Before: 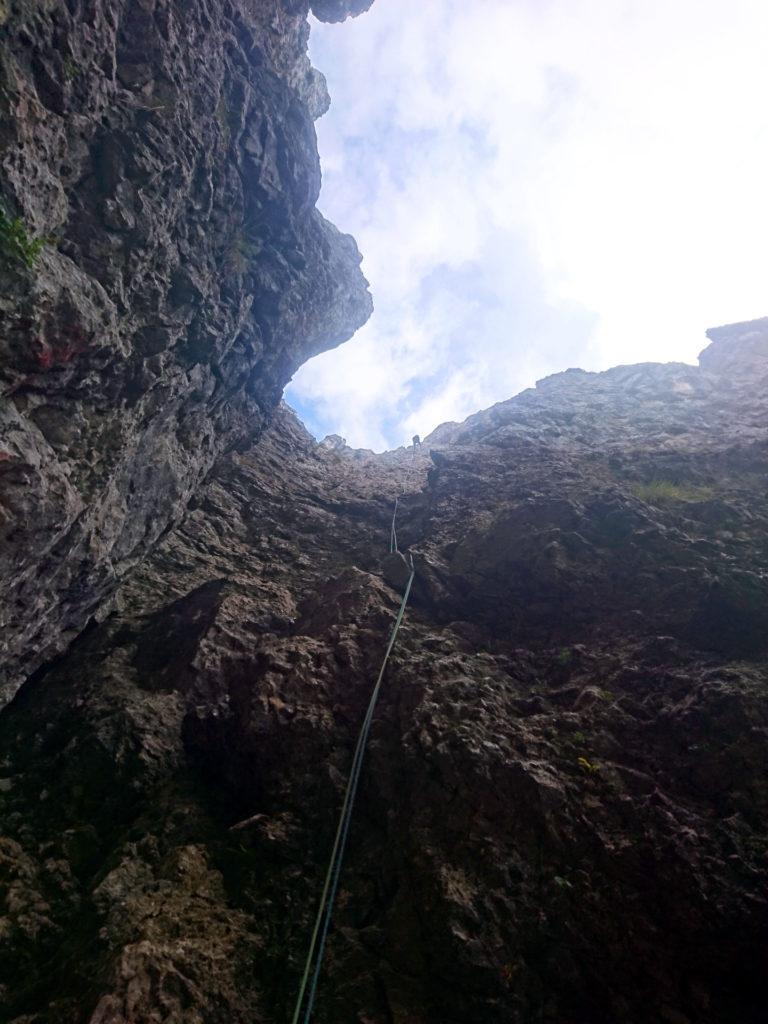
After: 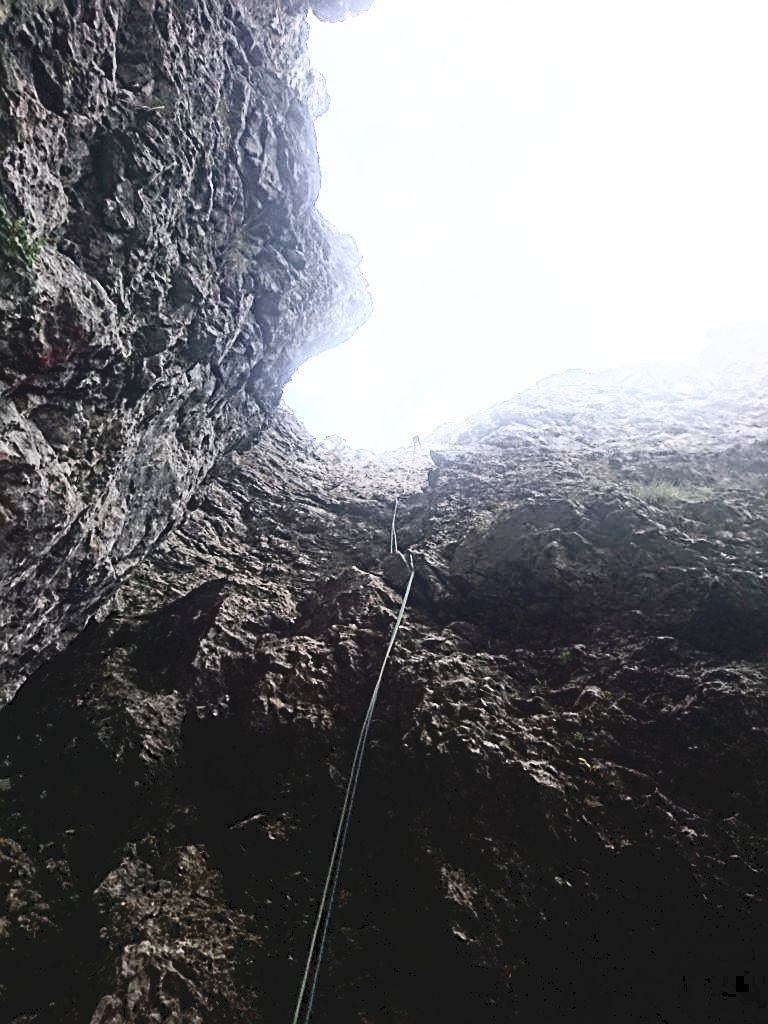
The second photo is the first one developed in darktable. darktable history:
contrast brightness saturation: brightness 0.187, saturation -0.505
contrast equalizer: octaves 7, y [[0.5, 0.5, 0.478, 0.5, 0.5, 0.5], [0.5 ×6], [0.5 ×6], [0 ×6], [0 ×6]]
tone curve: curves: ch0 [(0, 0) (0.003, 0.082) (0.011, 0.082) (0.025, 0.088) (0.044, 0.088) (0.069, 0.093) (0.1, 0.101) (0.136, 0.109) (0.177, 0.129) (0.224, 0.155) (0.277, 0.214) (0.335, 0.289) (0.399, 0.378) (0.468, 0.476) (0.543, 0.589) (0.623, 0.713) (0.709, 0.826) (0.801, 0.908) (0.898, 0.98) (1, 1)], color space Lab, independent channels, preserve colors none
base curve: curves: ch0 [(0, 0) (0.005, 0.002) (0.193, 0.295) (0.399, 0.664) (0.75, 0.928) (1, 1)], preserve colors none
sharpen: on, module defaults
